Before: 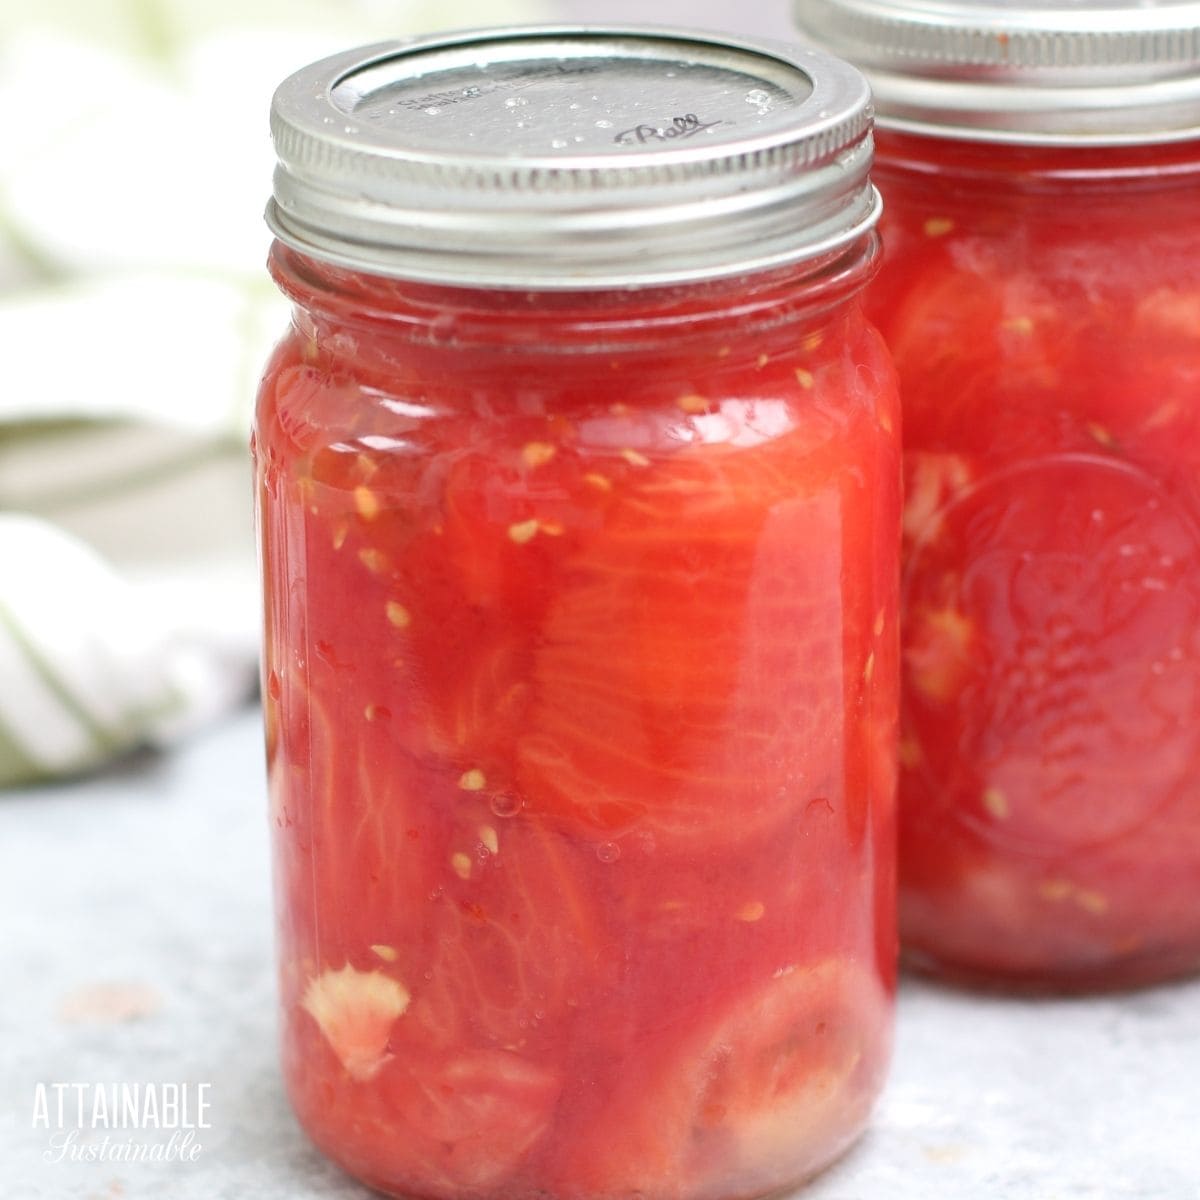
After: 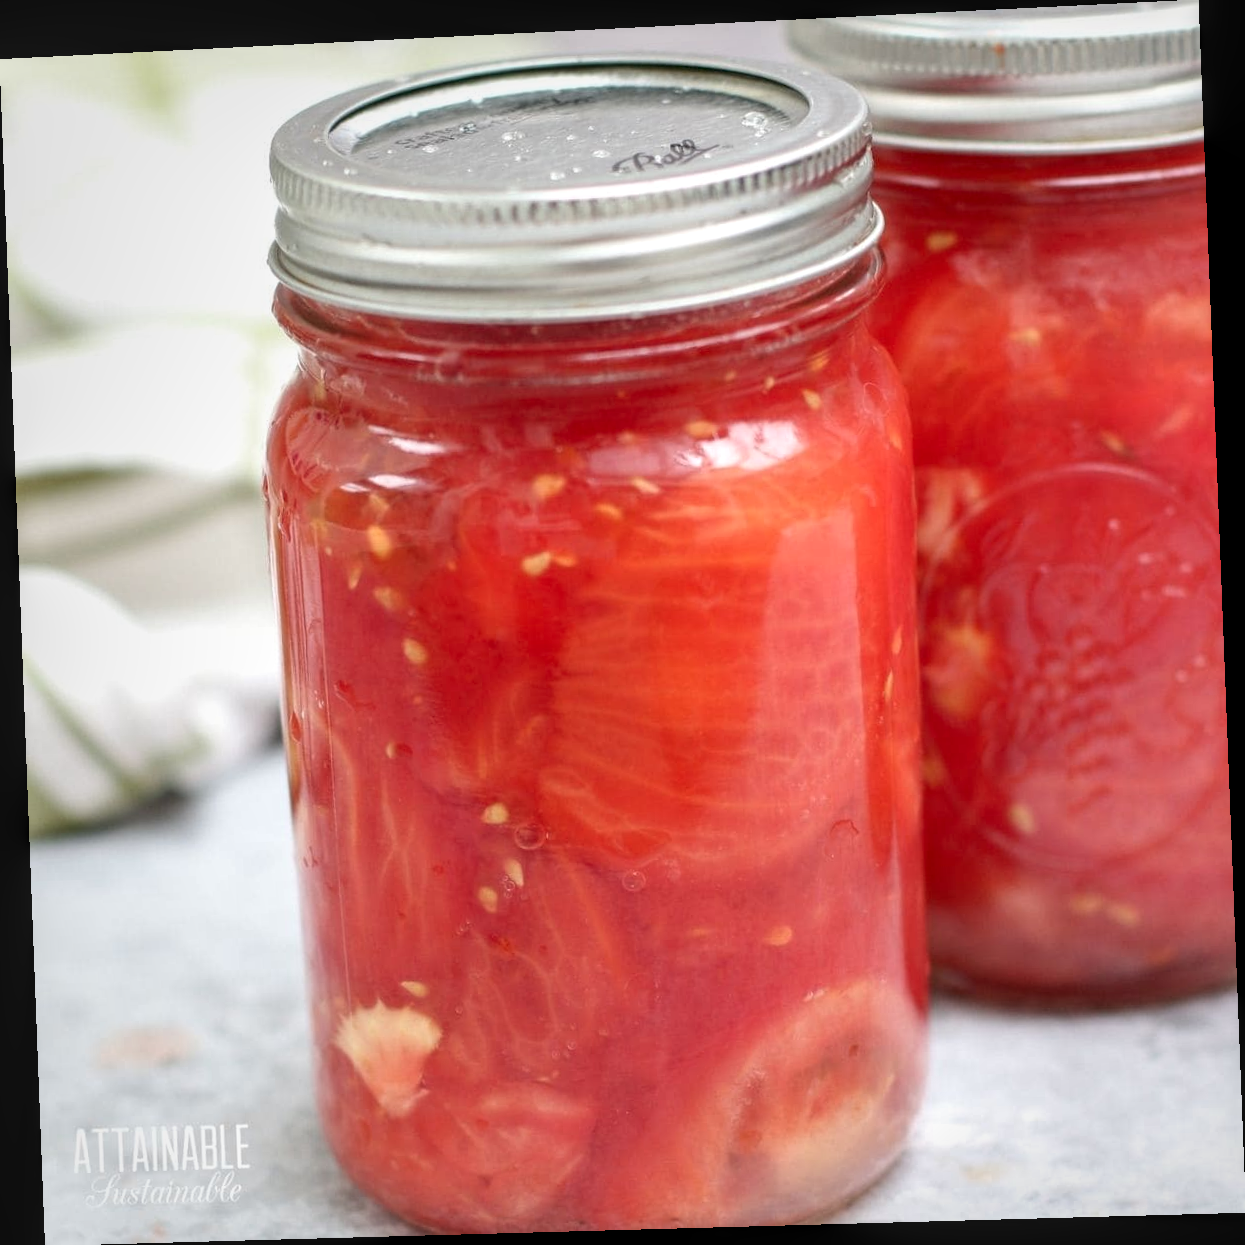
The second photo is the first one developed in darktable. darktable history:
rotate and perspective: rotation -2.22°, lens shift (horizontal) -0.022, automatic cropping off
local contrast: detail 130%
